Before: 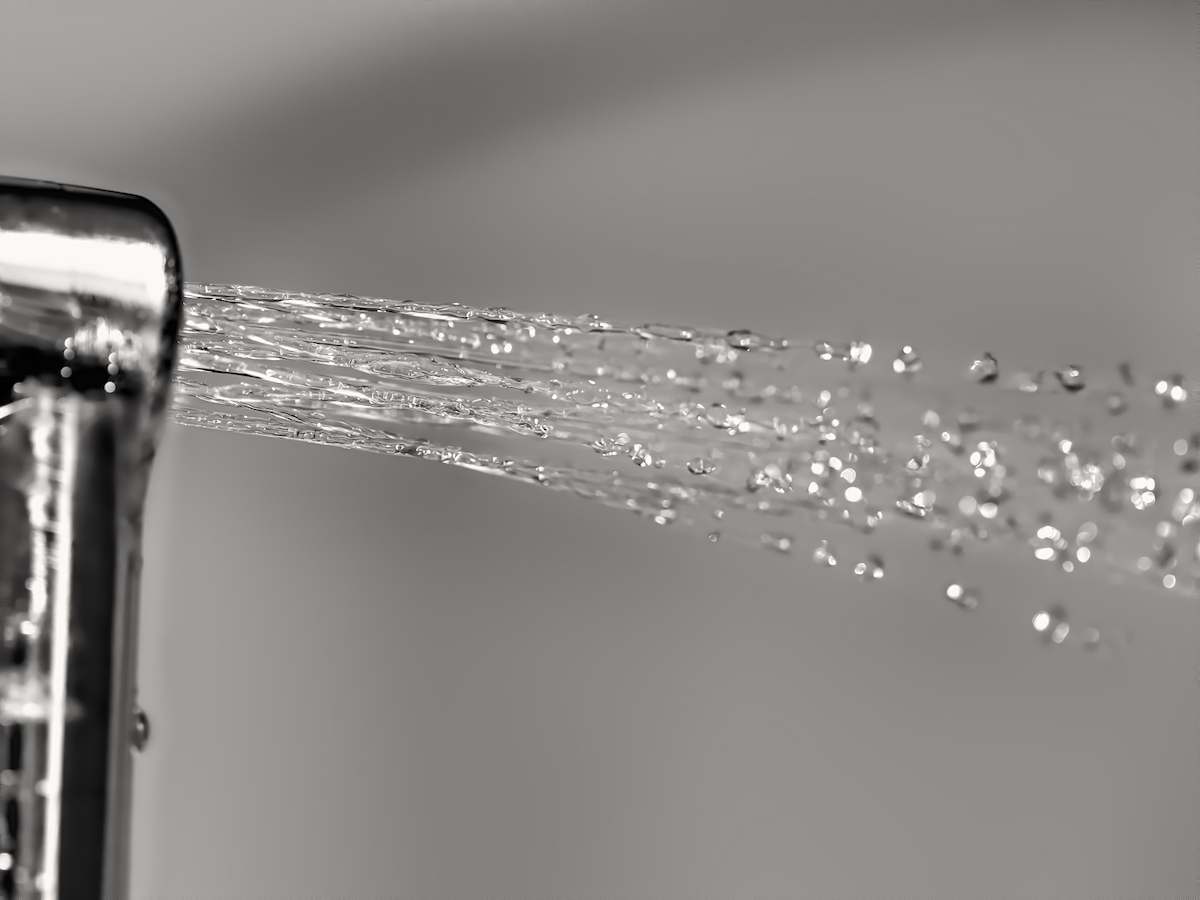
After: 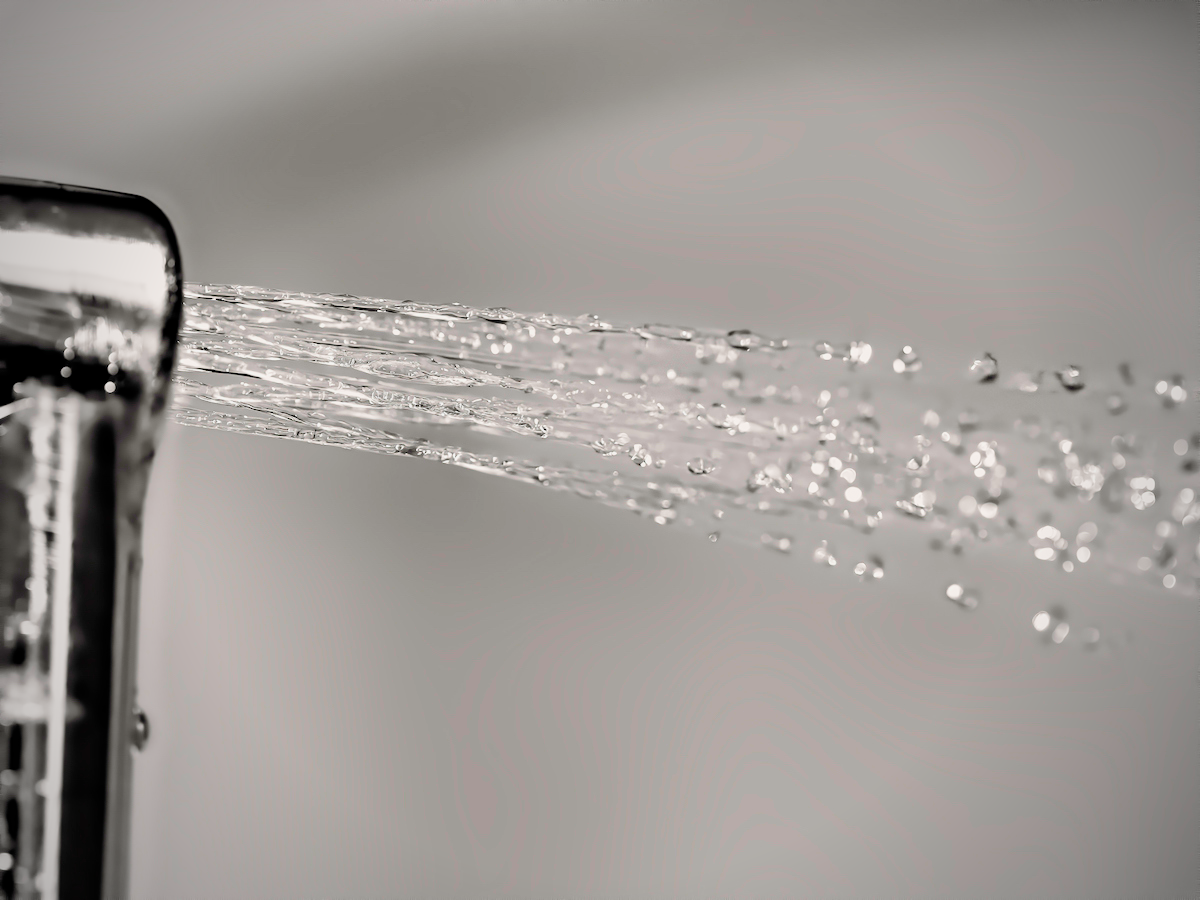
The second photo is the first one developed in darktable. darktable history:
vignetting: fall-off start 71.74%
color balance rgb: linear chroma grading › global chroma 25%, perceptual saturation grading › global saturation 40%, perceptual saturation grading › highlights -50%, perceptual saturation grading › shadows 30%, perceptual brilliance grading › global brilliance 25%, global vibrance 60%
filmic rgb: black relative exposure -7.65 EV, white relative exposure 4.56 EV, hardness 3.61
